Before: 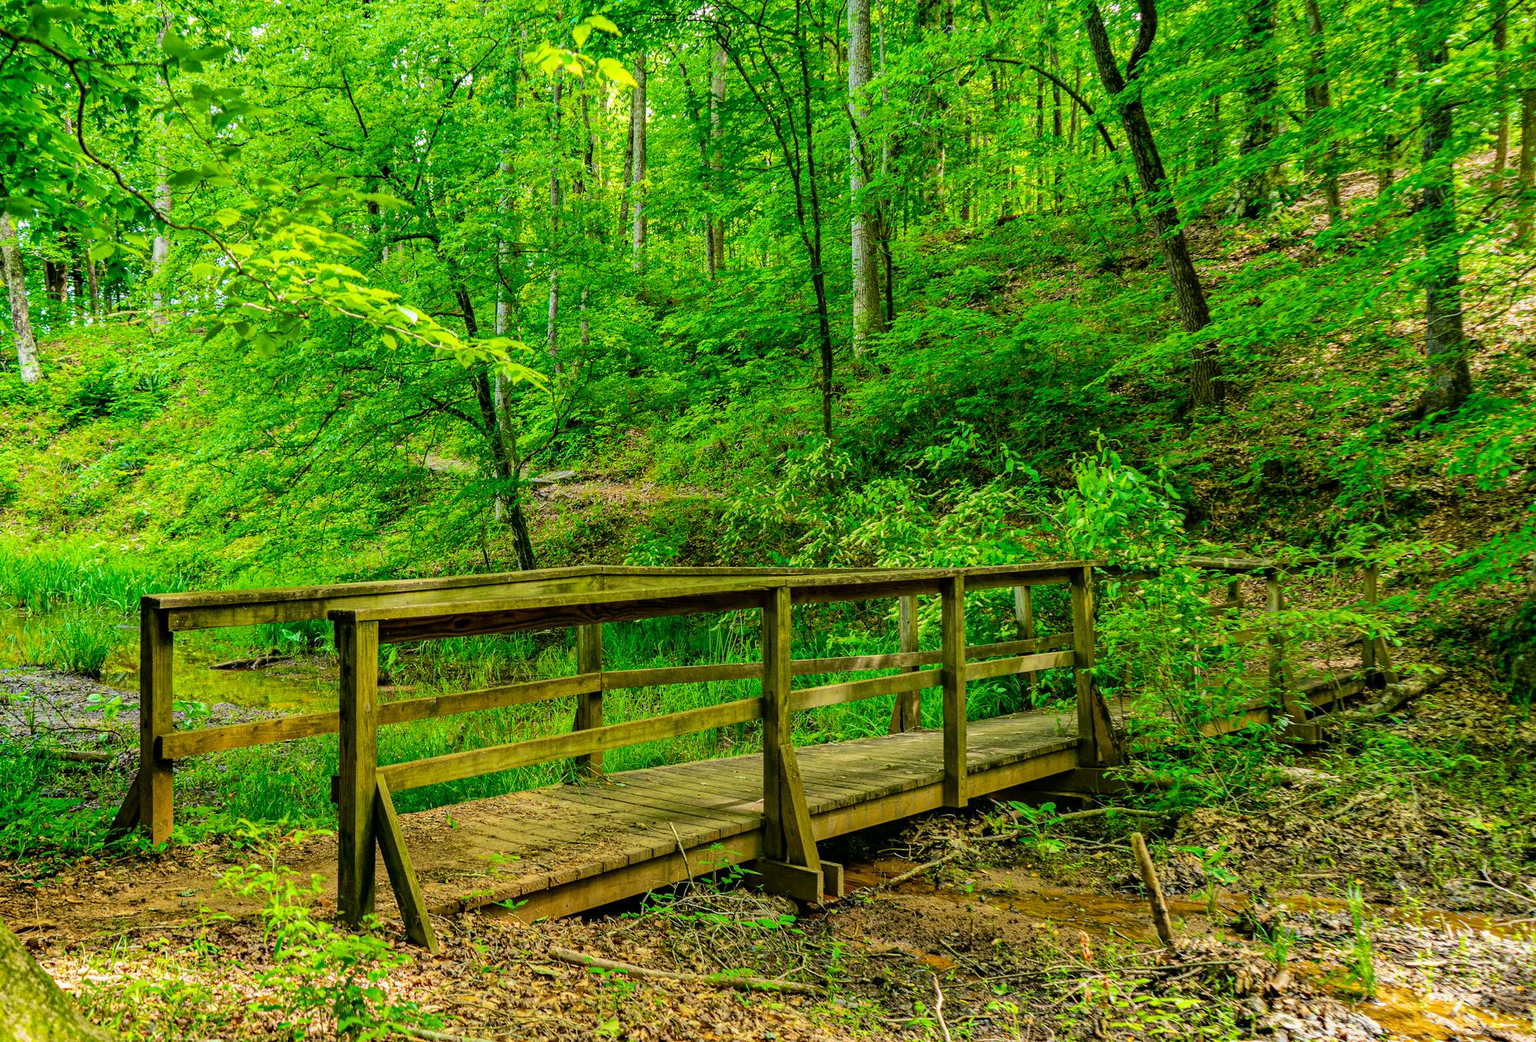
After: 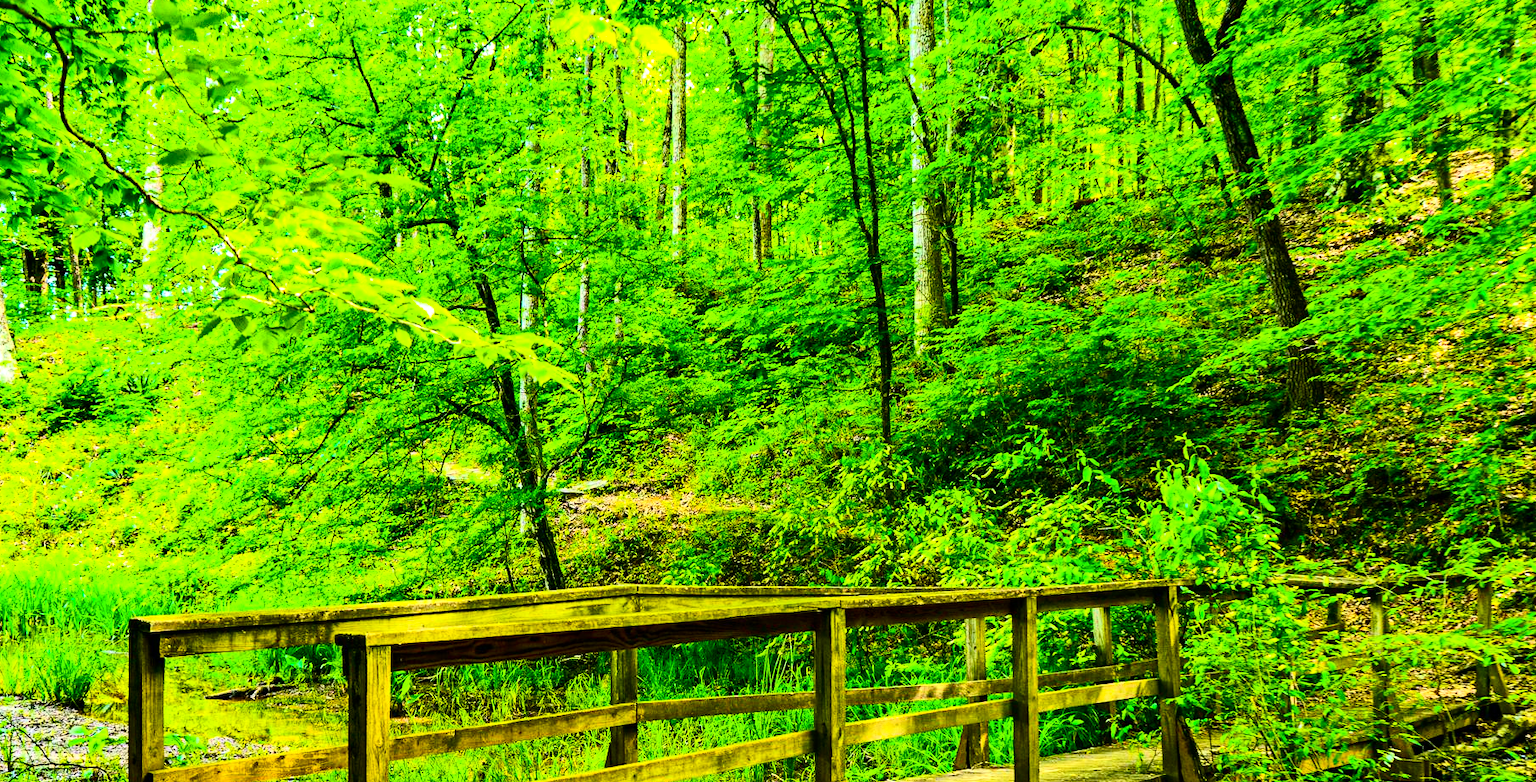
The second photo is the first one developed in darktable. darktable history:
color balance rgb: shadows lift › chroma 0.781%, shadows lift › hue 113.37°, perceptual saturation grading › global saturation 40.155%, perceptual brilliance grading › global brilliance 18.626%
contrast brightness saturation: contrast 0.377, brightness 0.105
crop: left 1.58%, top 3.458%, right 7.688%, bottom 28.447%
